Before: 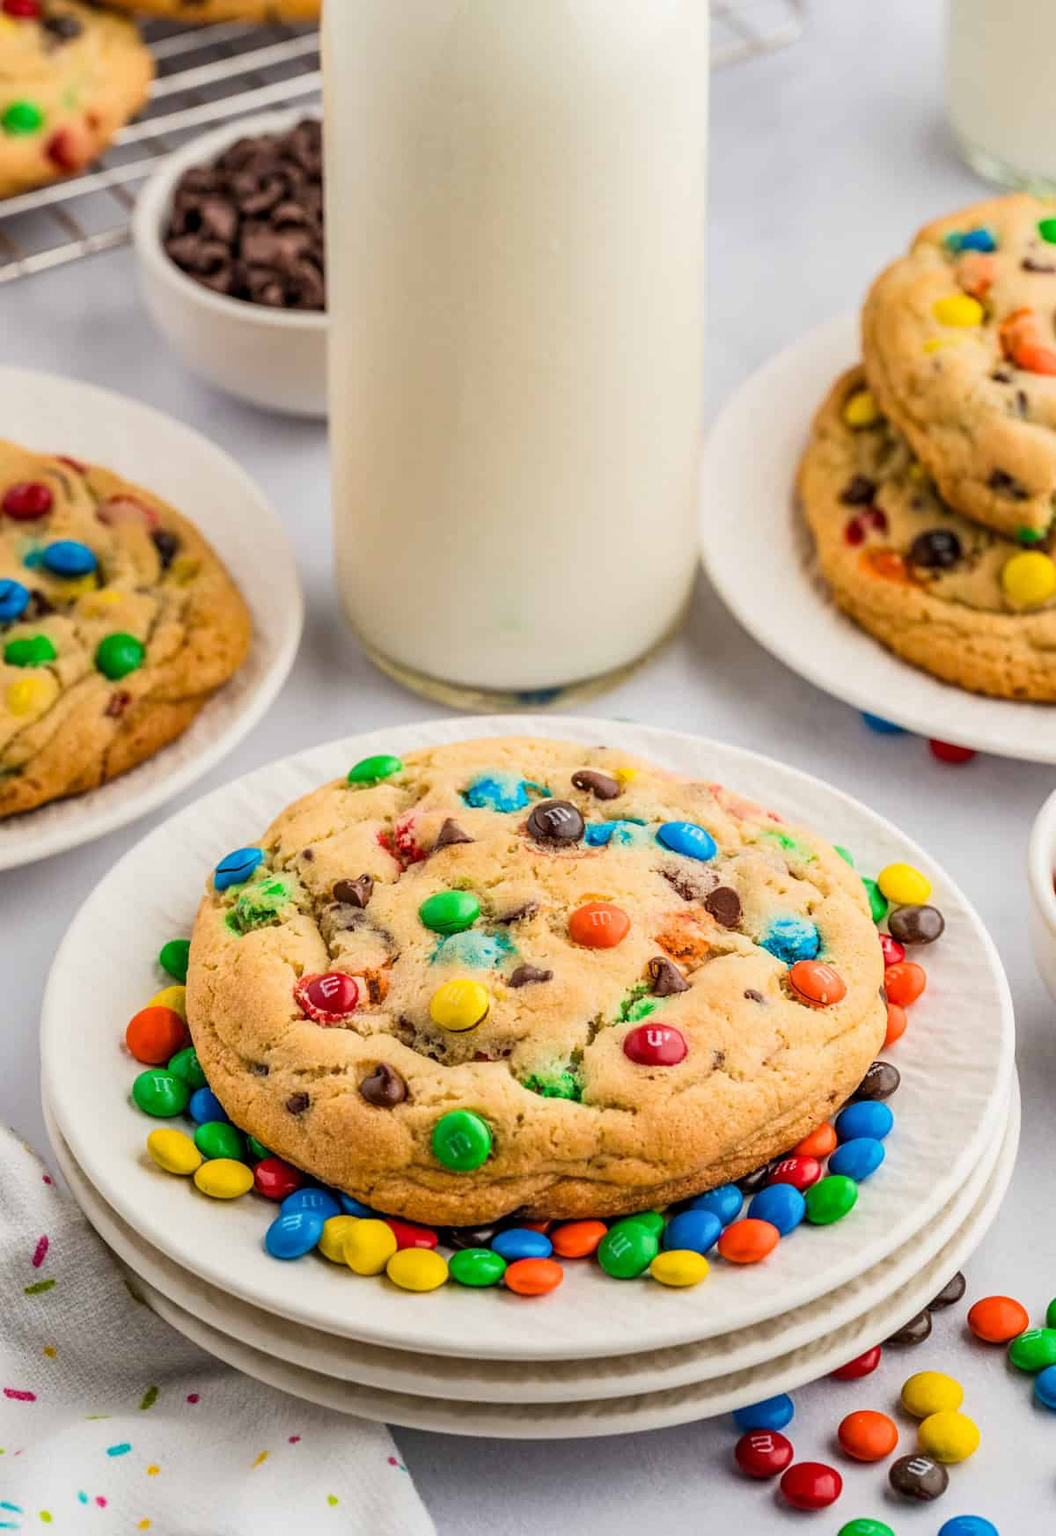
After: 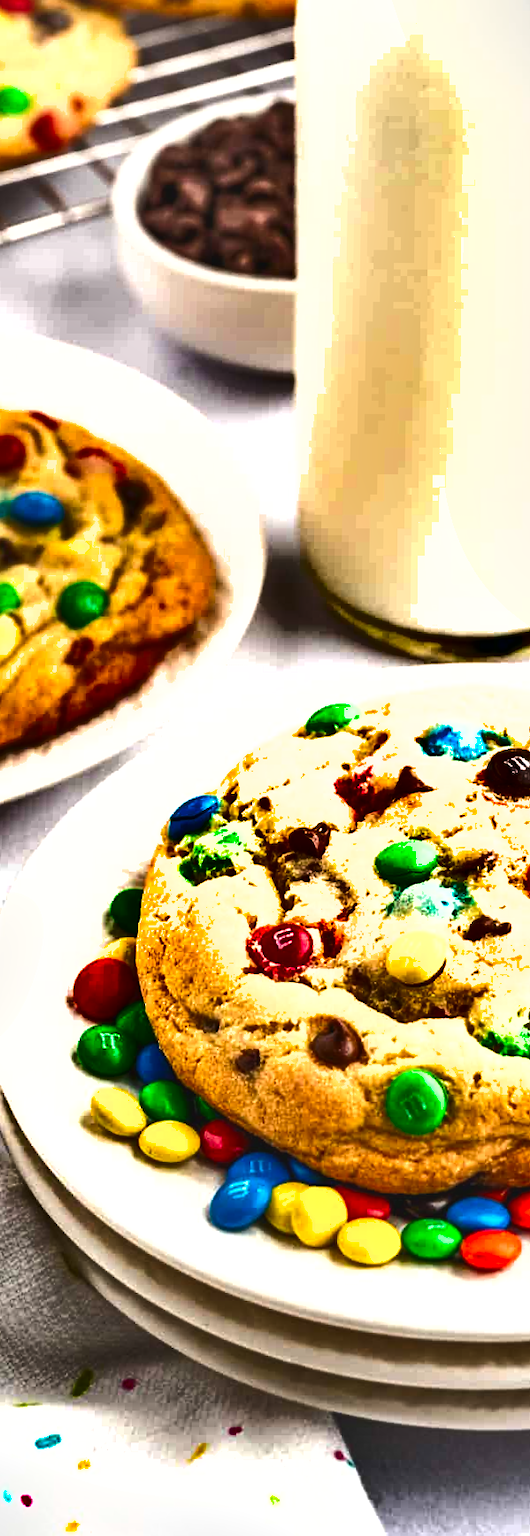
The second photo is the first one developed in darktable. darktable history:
exposure: black level correction -0.005, exposure 1 EV, compensate highlight preservation false
rotate and perspective: rotation 0.215°, lens shift (vertical) -0.139, crop left 0.069, crop right 0.939, crop top 0.002, crop bottom 0.996
crop: left 0.587%, right 45.588%, bottom 0.086%
shadows and highlights: white point adjustment 0.1, highlights -70, soften with gaussian
